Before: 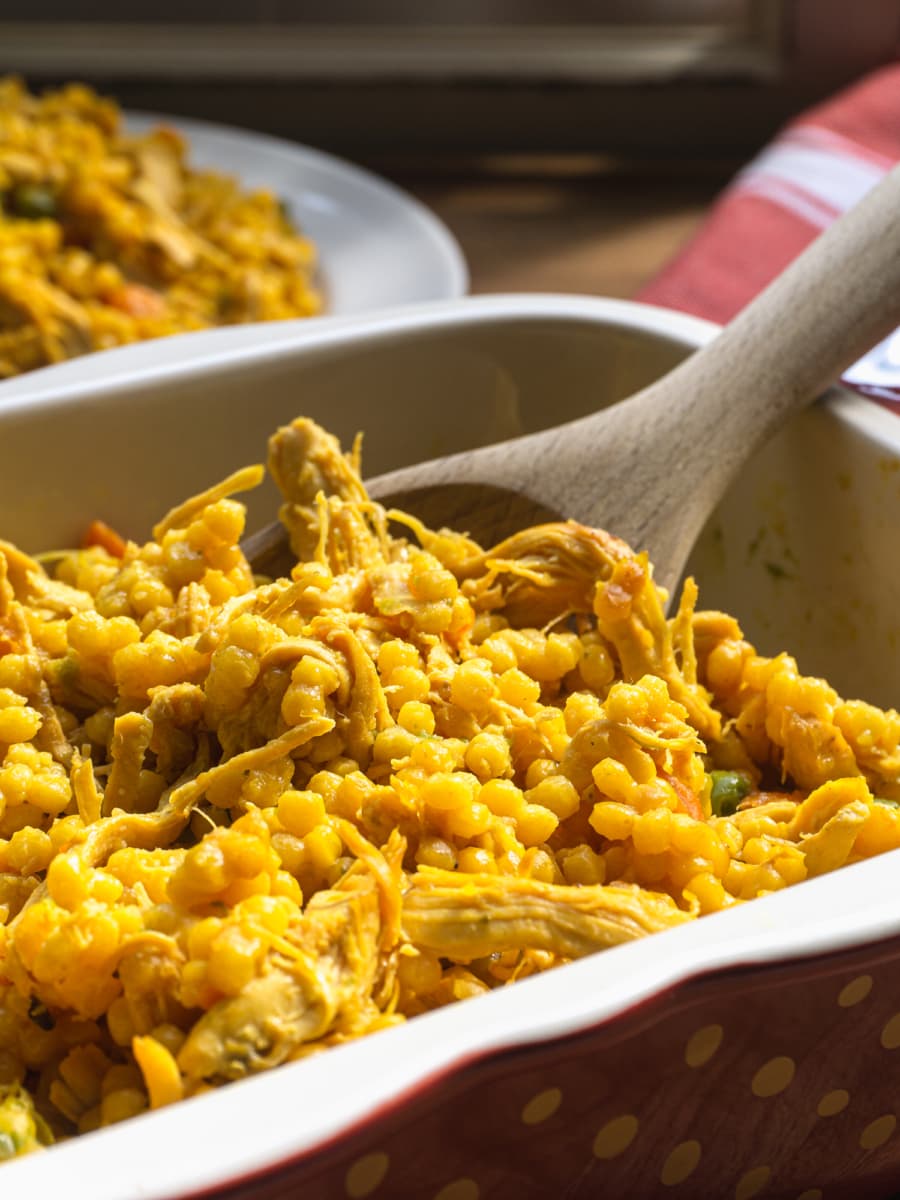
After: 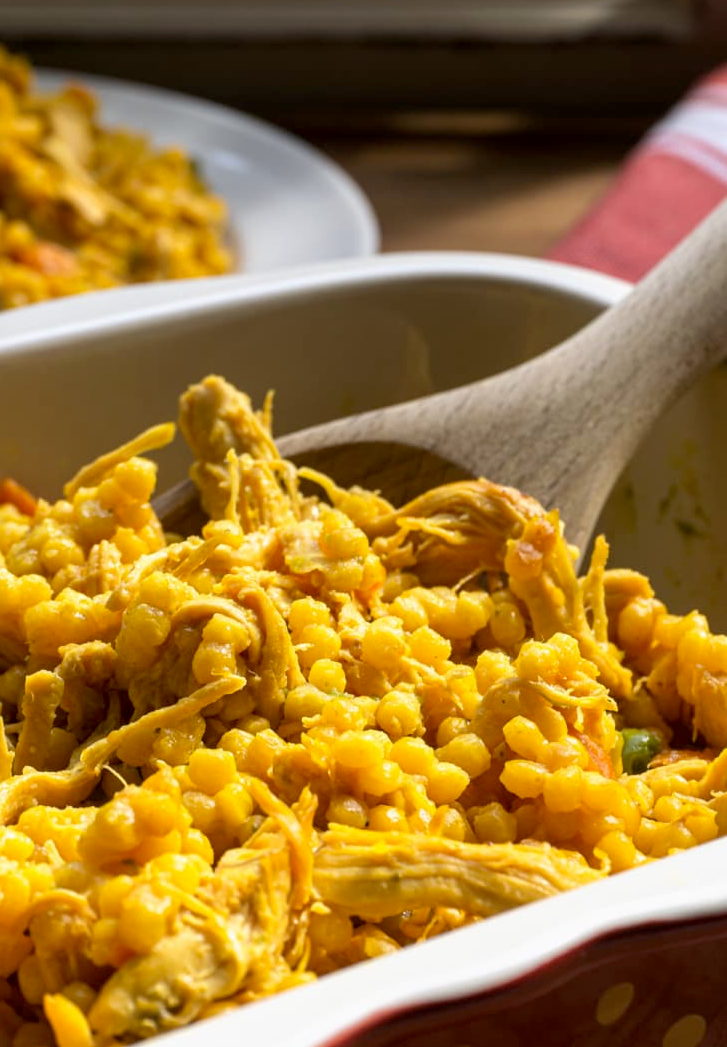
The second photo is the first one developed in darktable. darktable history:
crop: left 9.961%, top 3.524%, right 9.224%, bottom 9.175%
exposure: black level correction 0.006, compensate exposure bias true, compensate highlight preservation false
